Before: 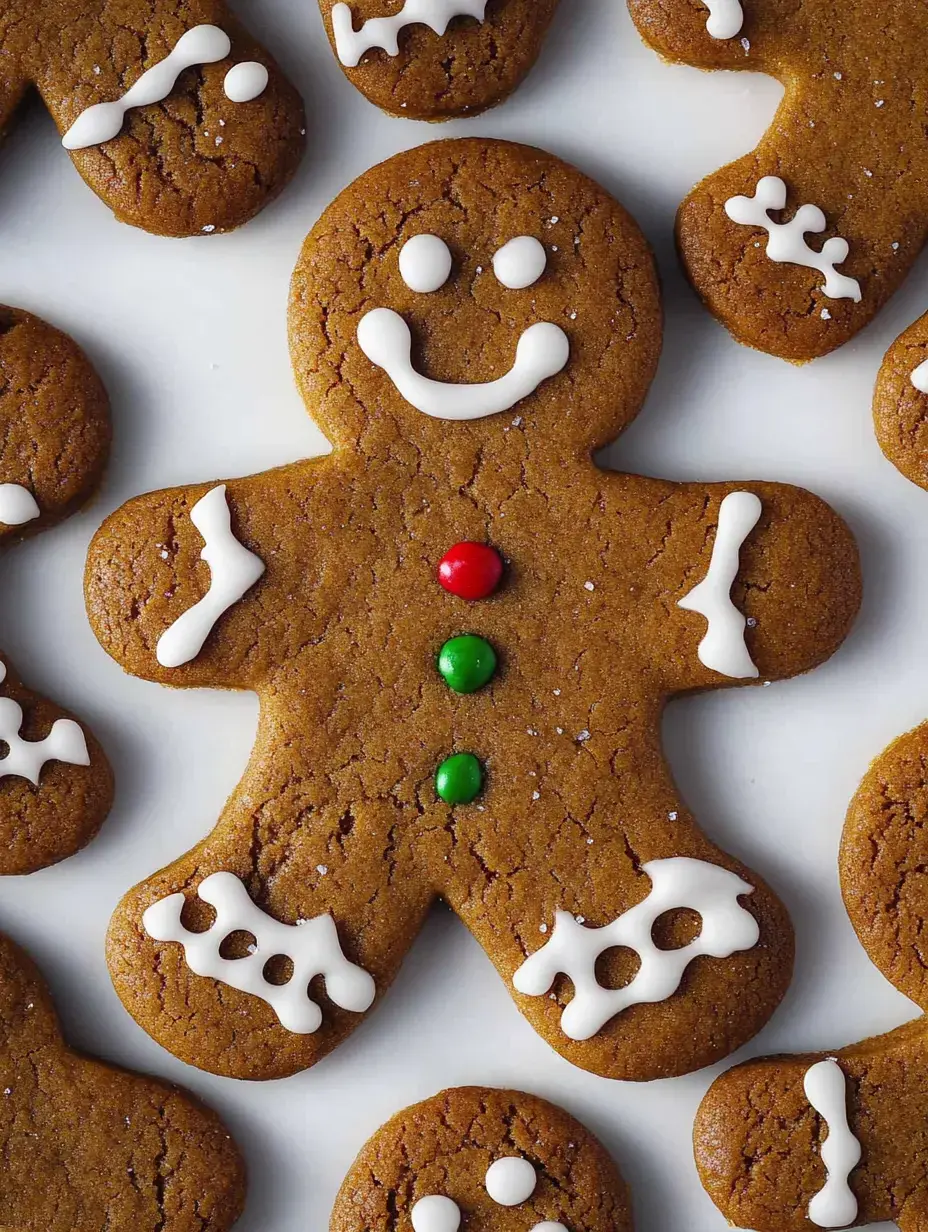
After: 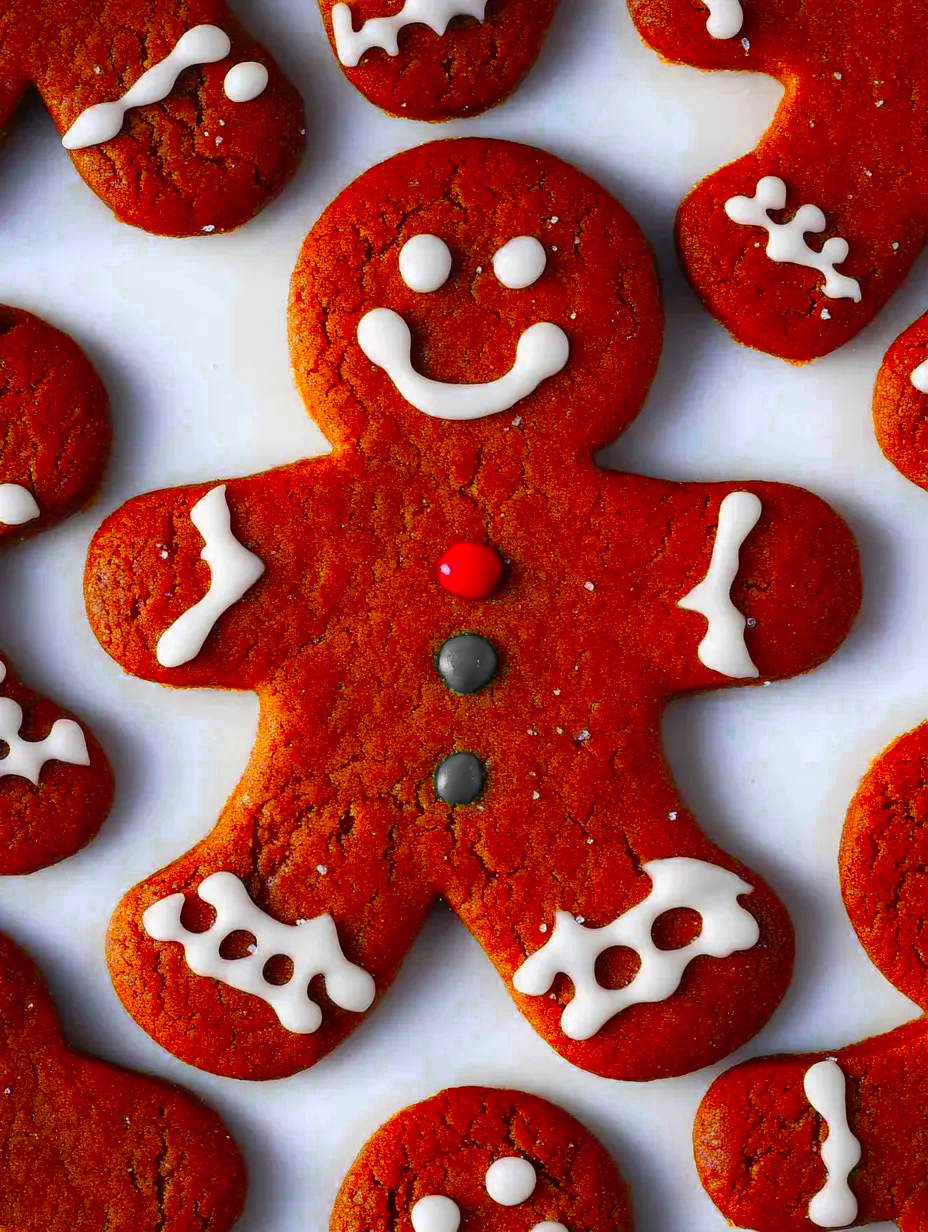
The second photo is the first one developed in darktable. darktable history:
color correction: highlights b* 0.024, saturation 1.82
color zones: curves: ch0 [(0, 0.363) (0.128, 0.373) (0.25, 0.5) (0.402, 0.407) (0.521, 0.525) (0.63, 0.559) (0.729, 0.662) (0.867, 0.471)]; ch1 [(0, 0.515) (0.136, 0.618) (0.25, 0.5) (0.378, 0) (0.516, 0) (0.622, 0.593) (0.737, 0.819) (0.87, 0.593)]; ch2 [(0, 0.529) (0.128, 0.471) (0.282, 0.451) (0.386, 0.662) (0.516, 0.525) (0.633, 0.554) (0.75, 0.62) (0.875, 0.441)]
